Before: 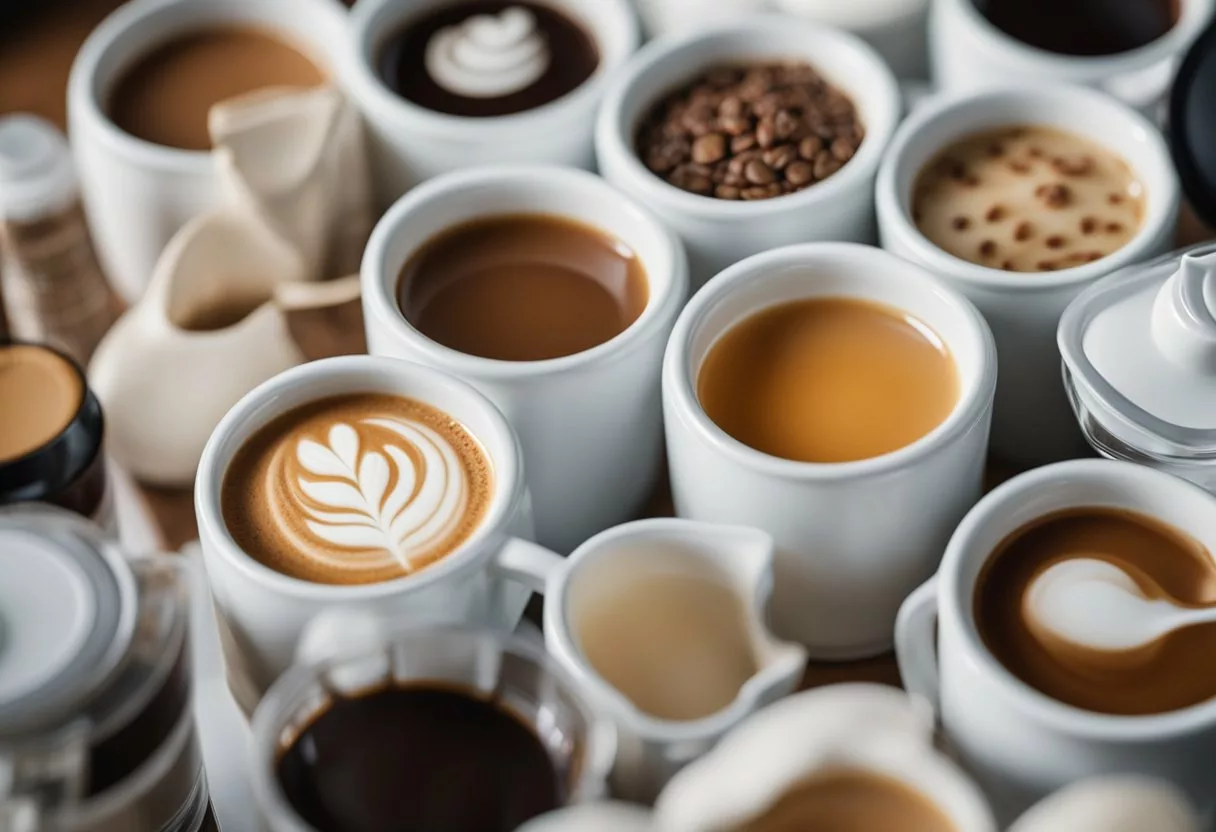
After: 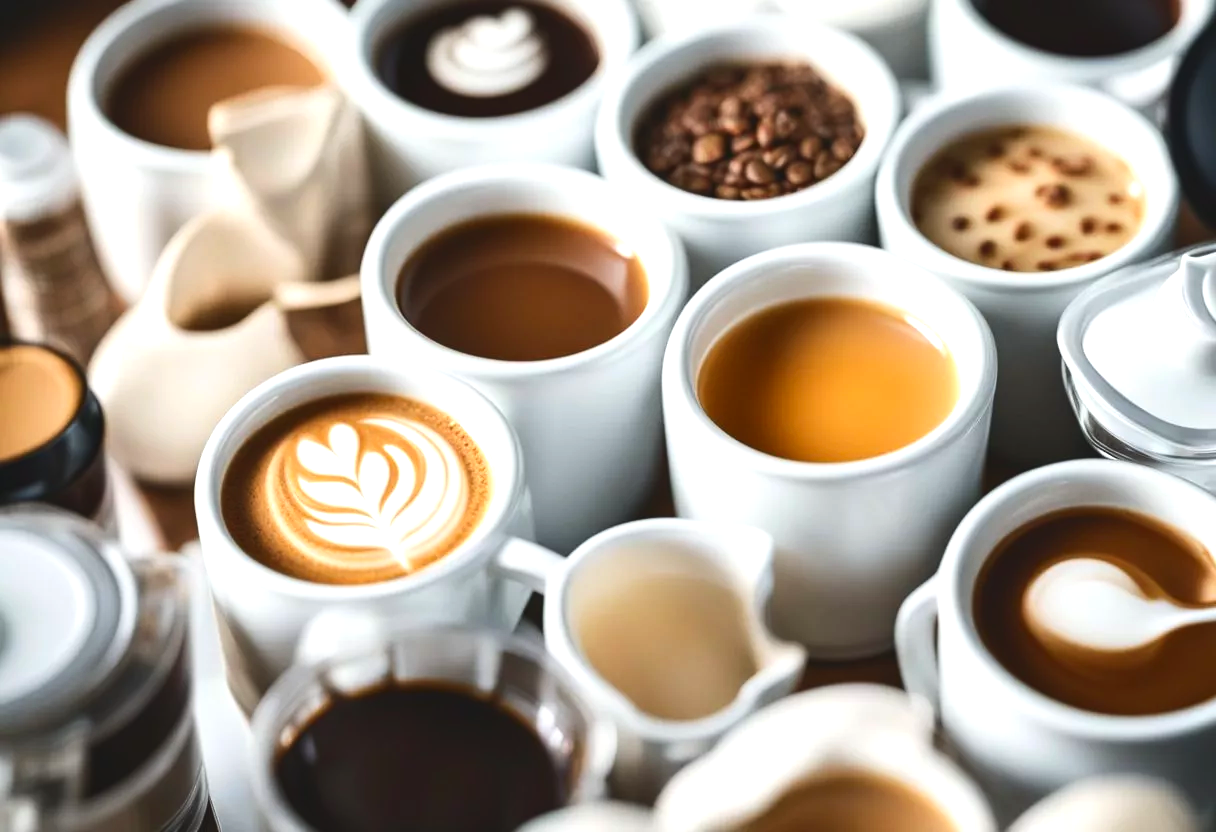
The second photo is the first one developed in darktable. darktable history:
exposure: black level correction -0.005, exposure 1.006 EV, compensate exposure bias true, compensate highlight preservation false
tone equalizer: -8 EV 0.24 EV, -7 EV 0.411 EV, -6 EV 0.418 EV, -5 EV 0.228 EV, -3 EV -0.276 EV, -2 EV -0.43 EV, -1 EV -0.427 EV, +0 EV -0.273 EV
contrast brightness saturation: contrast 0.126, brightness -0.064, saturation 0.162
